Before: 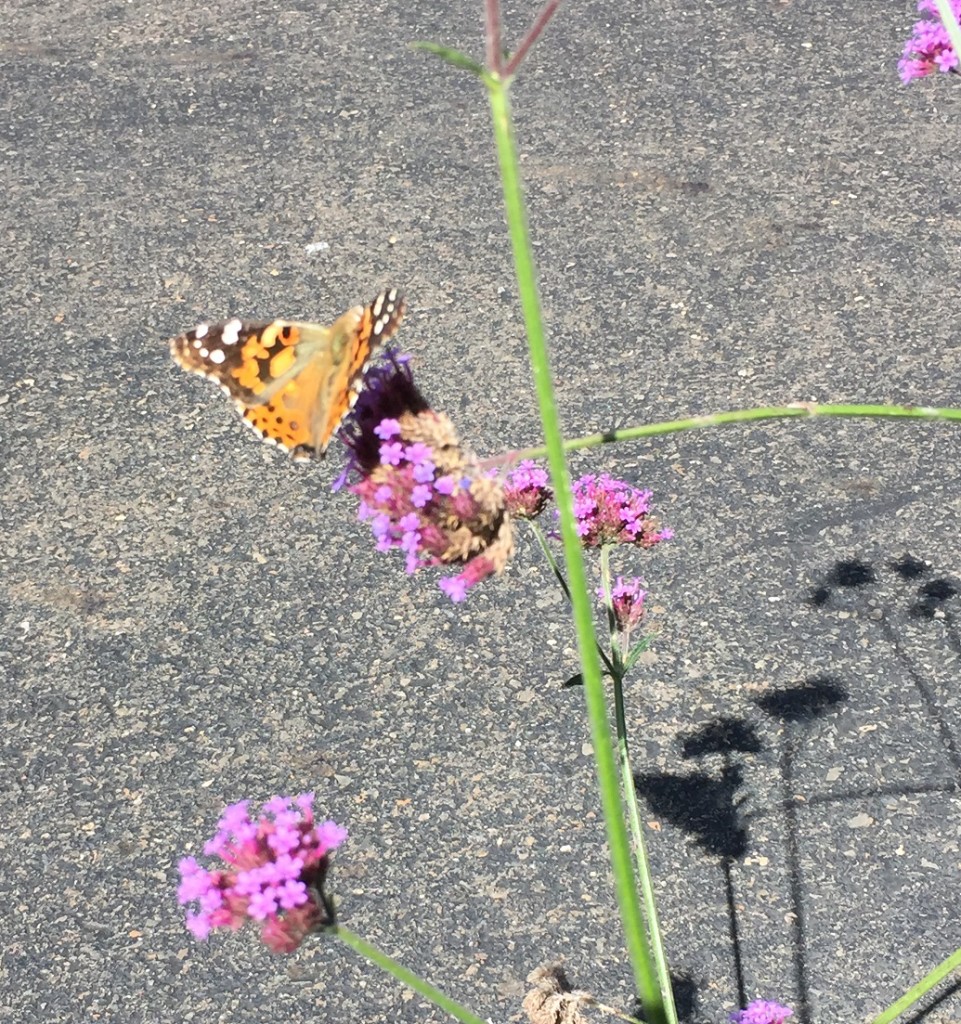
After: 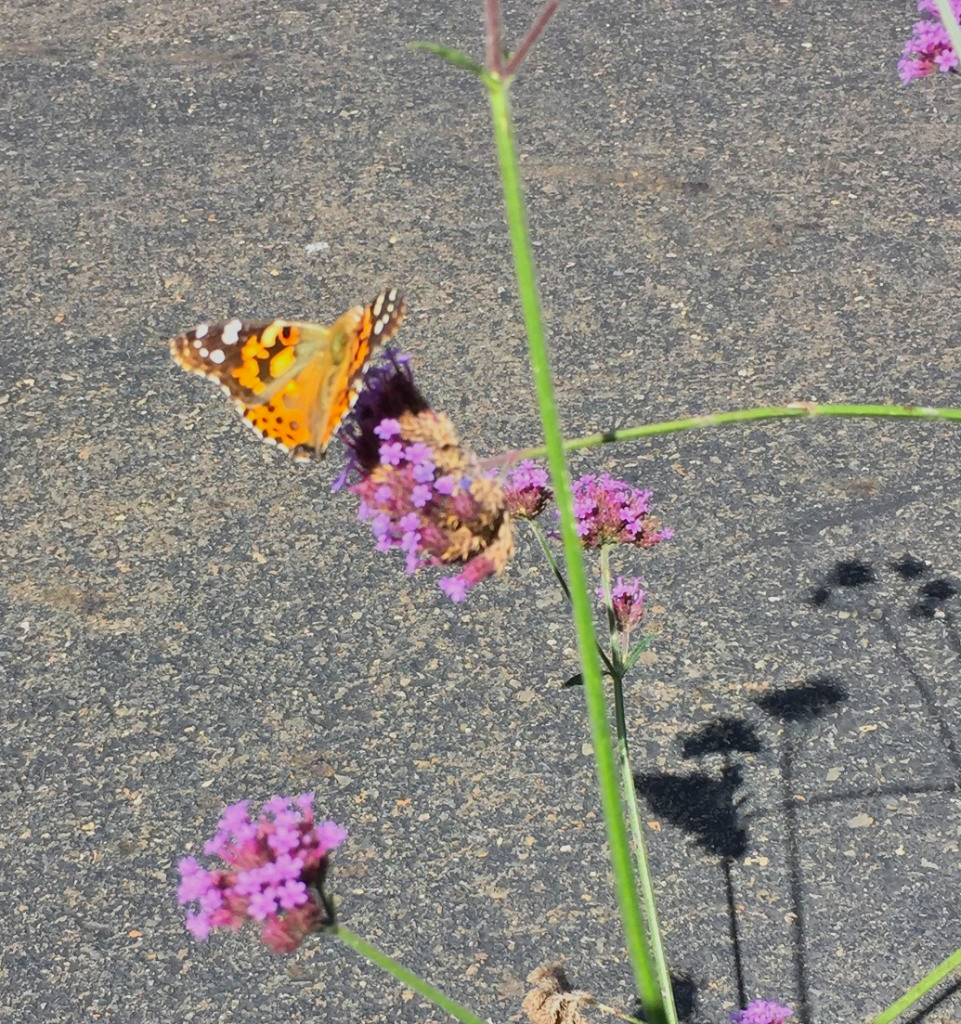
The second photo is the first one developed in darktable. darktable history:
tone equalizer: -8 EV -0.002 EV, -7 EV 0.004 EV, -6 EV -0.04 EV, -5 EV 0.021 EV, -4 EV -0.007 EV, -3 EV 0.022 EV, -2 EV -0.06 EV, -1 EV -0.318 EV, +0 EV -0.575 EV
color zones: curves: ch0 [(0.224, 0.526) (0.75, 0.5)]; ch1 [(0.055, 0.526) (0.224, 0.761) (0.377, 0.526) (0.75, 0.5)]
